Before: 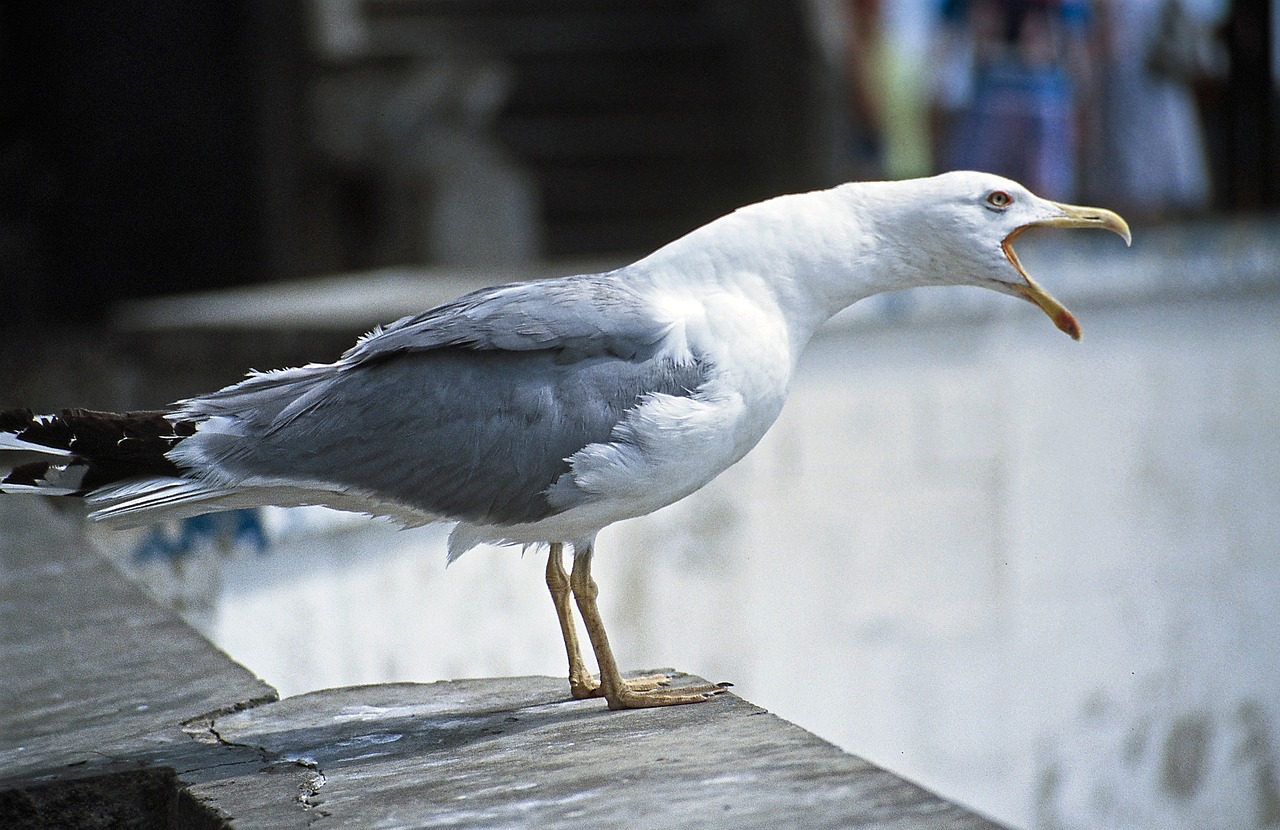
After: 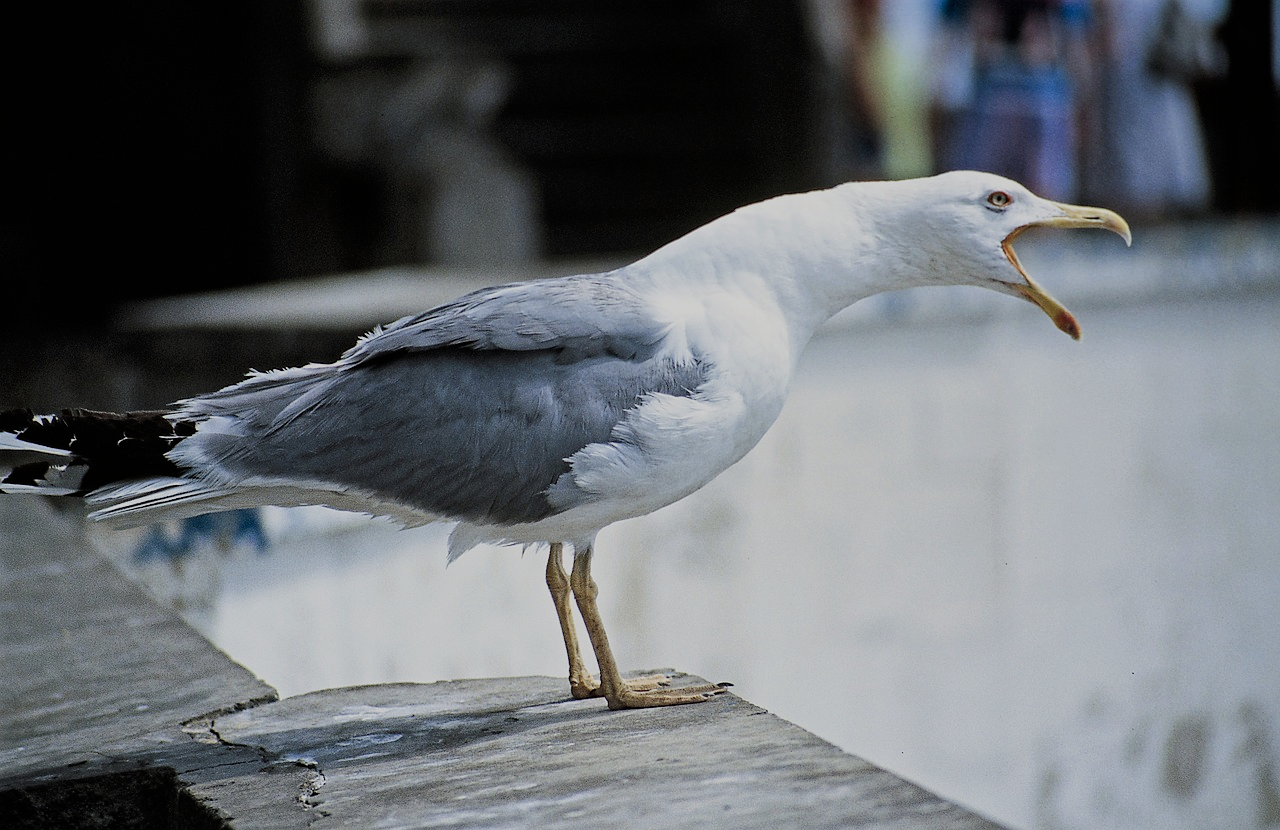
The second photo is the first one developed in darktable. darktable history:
shadows and highlights: shadows 4.1, highlights -17.6, soften with gaussian
filmic rgb: black relative exposure -6.98 EV, white relative exposure 5.63 EV, hardness 2.86
